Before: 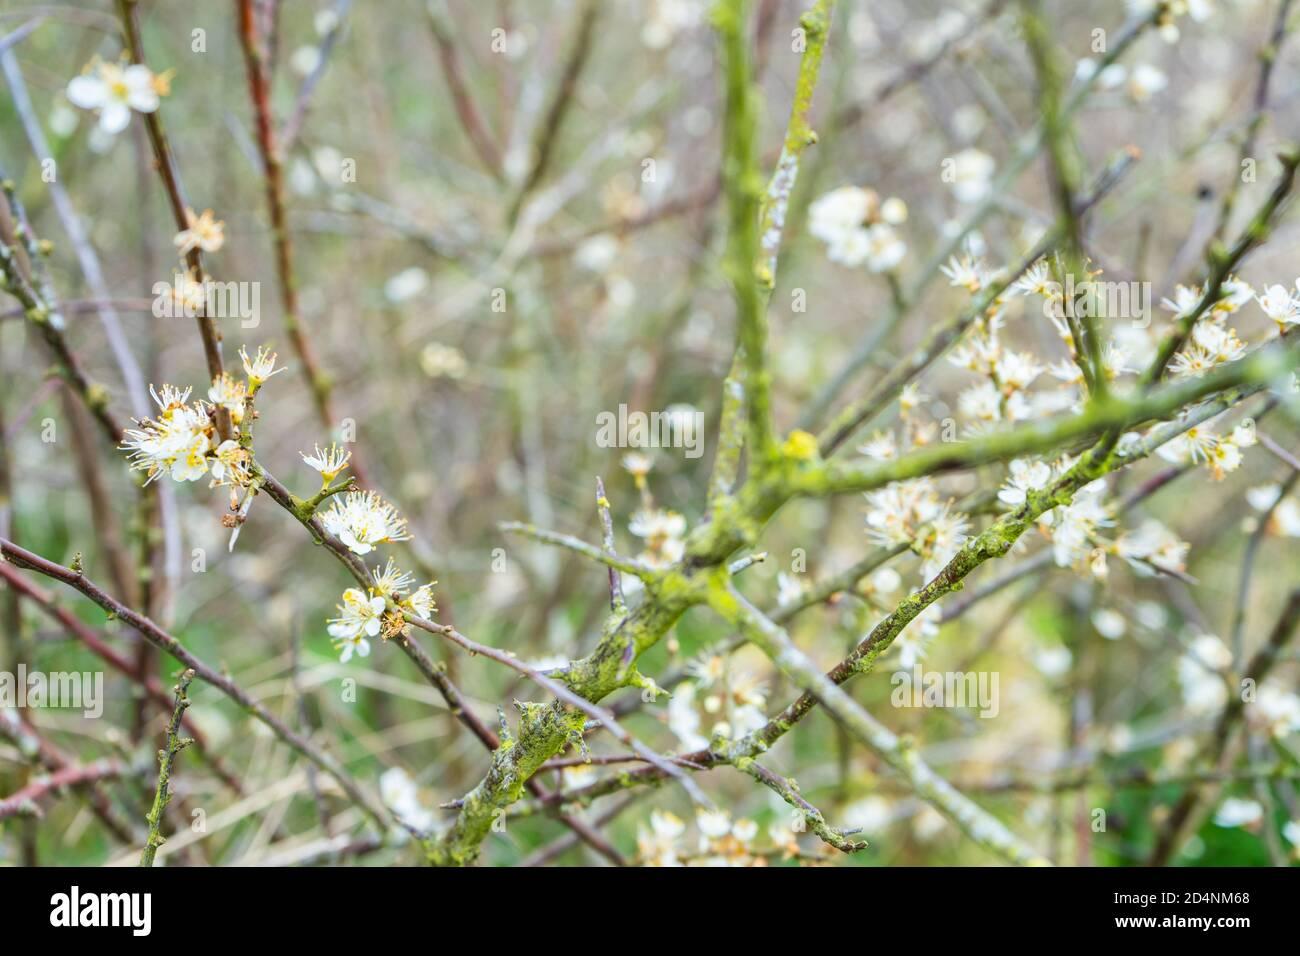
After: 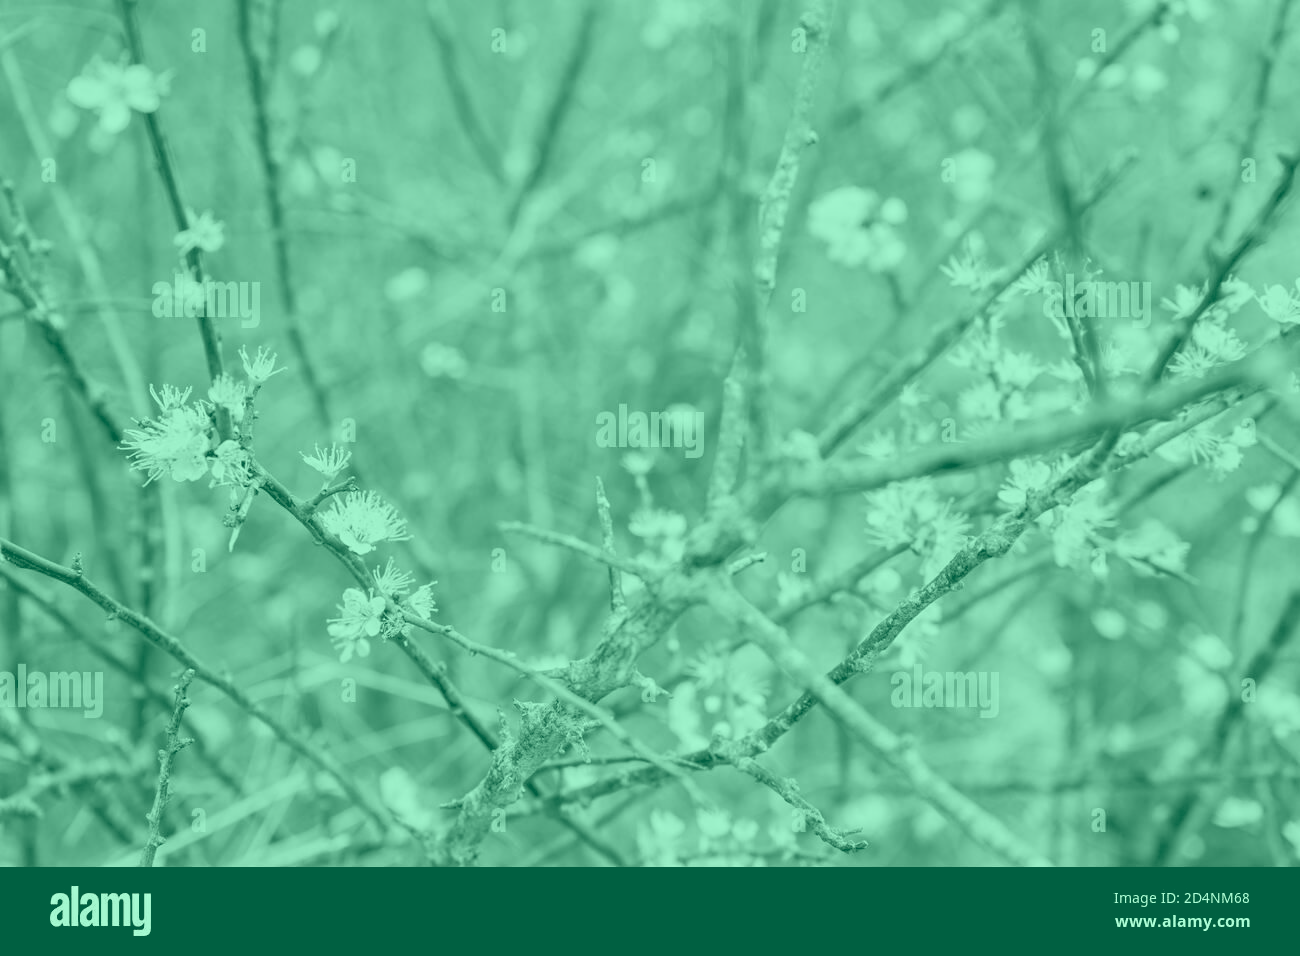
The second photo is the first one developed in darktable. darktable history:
local contrast: mode bilateral grid, contrast 20, coarseness 50, detail 120%, midtone range 0.2
colorize: hue 147.6°, saturation 65%, lightness 21.64%
contrast equalizer: y [[0.5, 0.504, 0.515, 0.527, 0.535, 0.534], [0.5 ×6], [0.491, 0.387, 0.179, 0.068, 0.068, 0.068], [0 ×5, 0.023], [0 ×6]]
rgb levels: levels [[0.01, 0.419, 0.839], [0, 0.5, 1], [0, 0.5, 1]]
